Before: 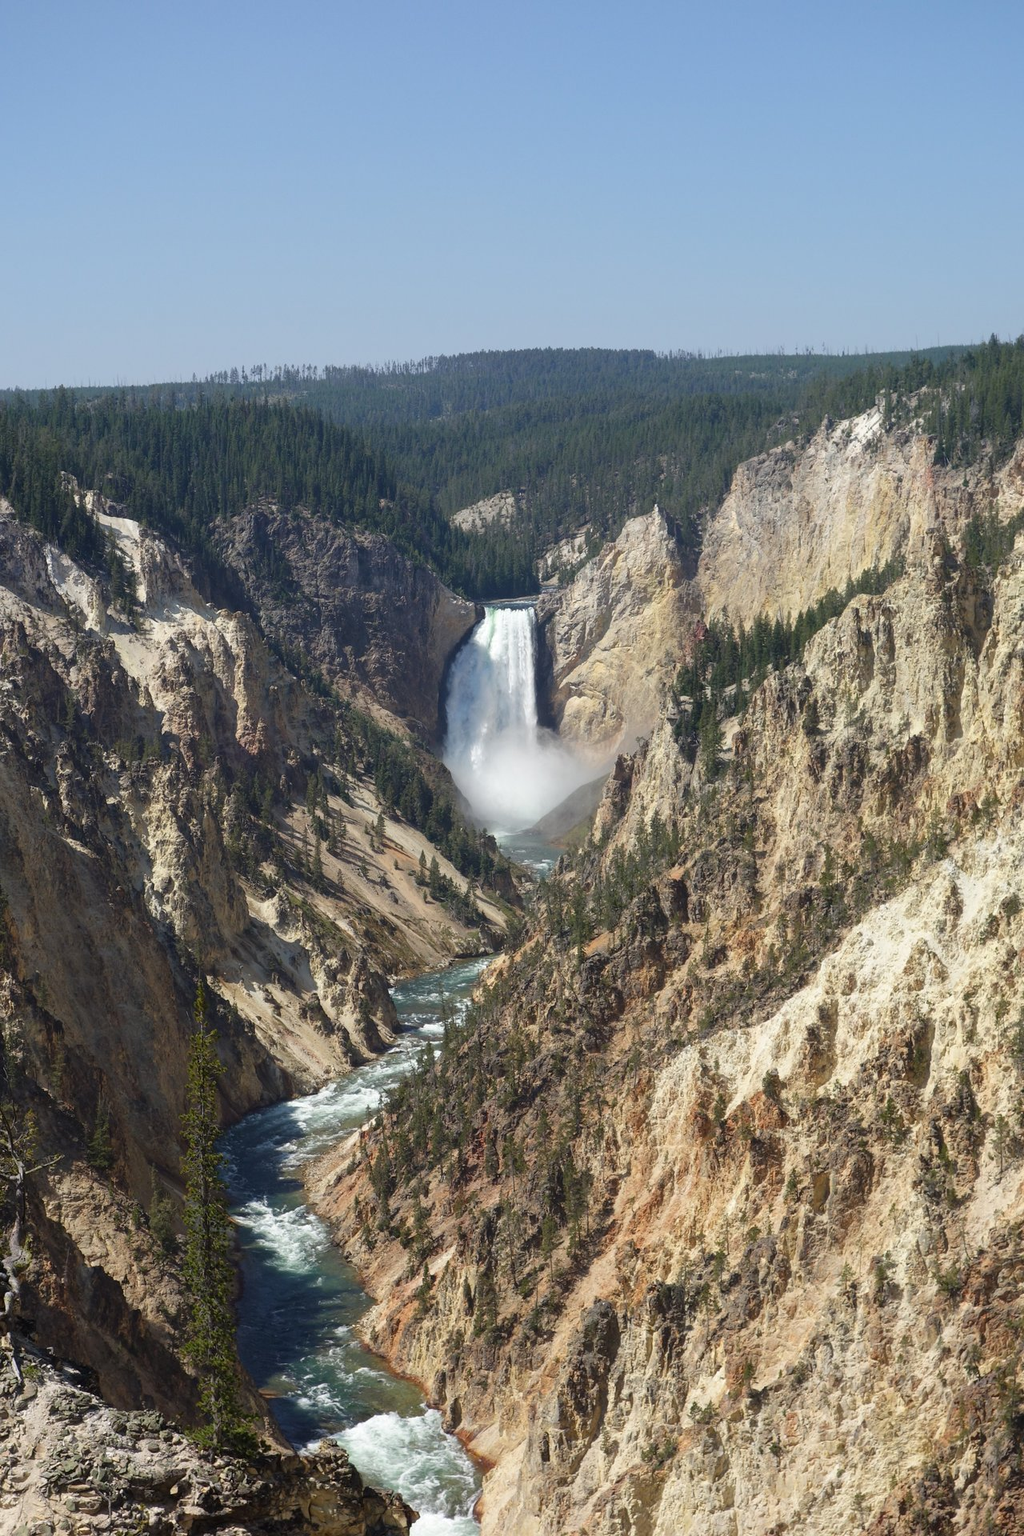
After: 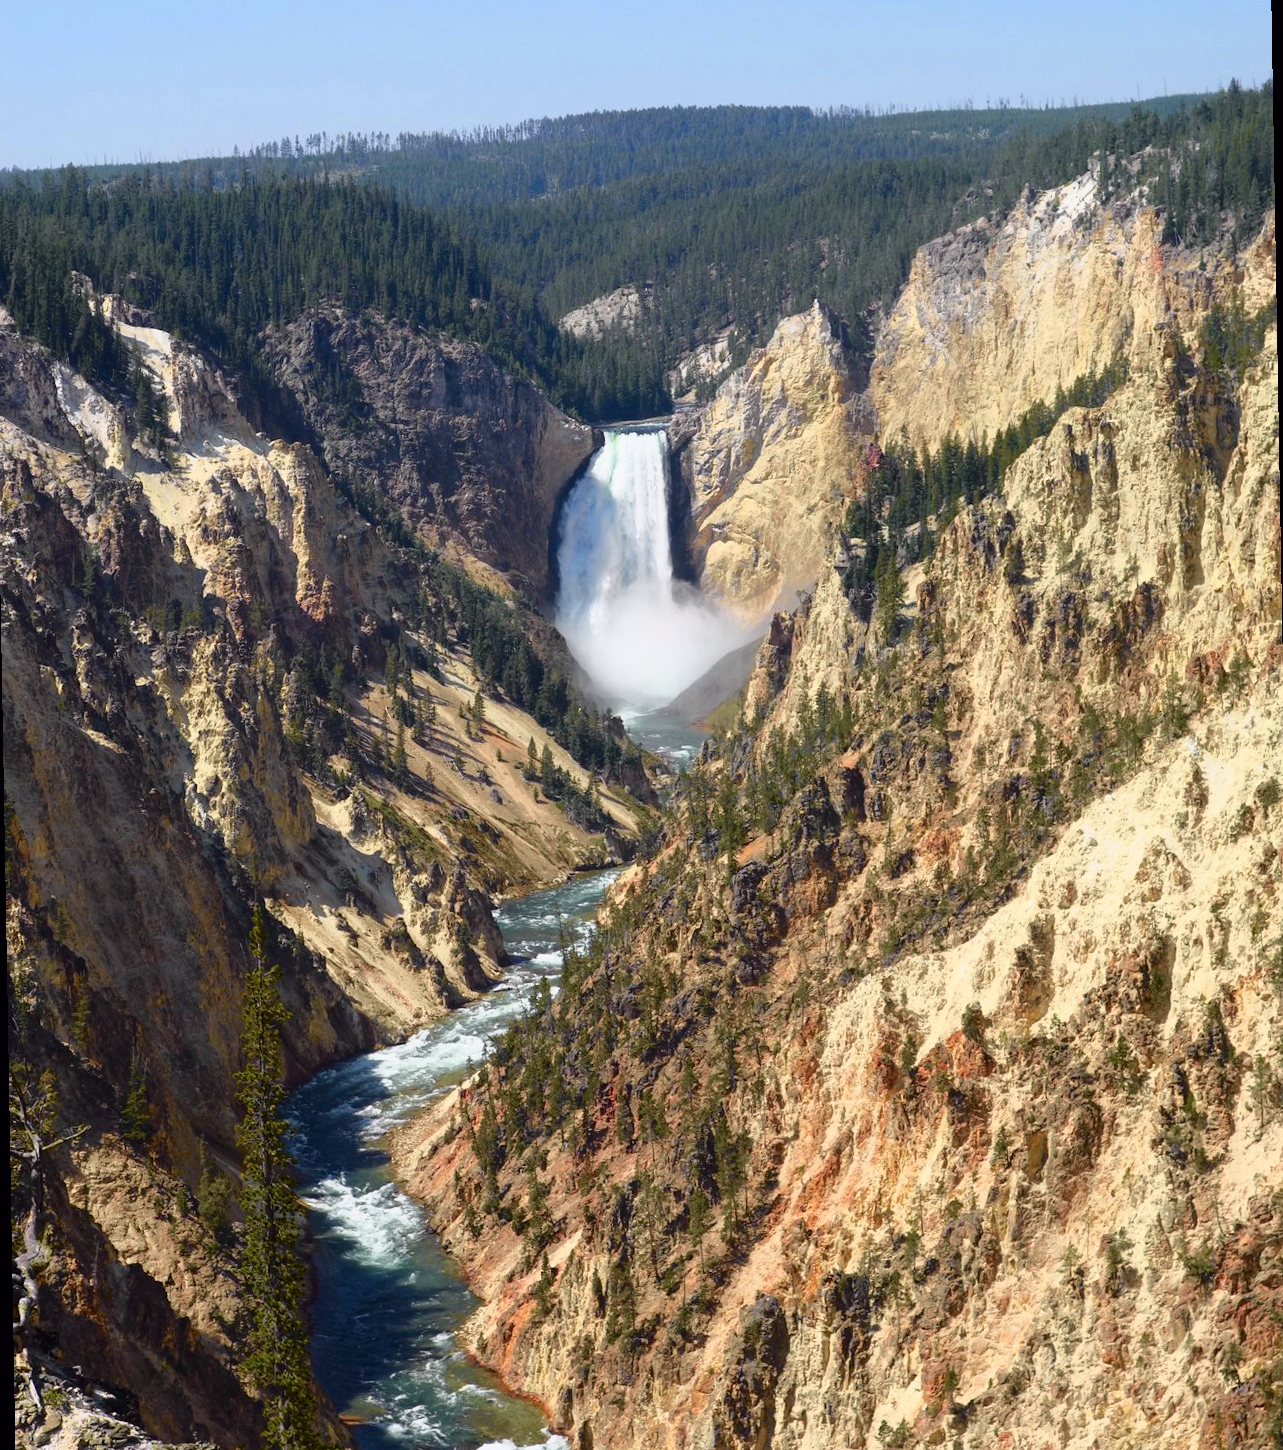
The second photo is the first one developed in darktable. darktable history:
tone curve: curves: ch0 [(0, 0) (0.105, 0.068) (0.195, 0.162) (0.283, 0.283) (0.384, 0.404) (0.485, 0.531) (0.638, 0.681) (0.795, 0.879) (1, 0.977)]; ch1 [(0, 0) (0.161, 0.092) (0.35, 0.33) (0.379, 0.401) (0.456, 0.469) (0.498, 0.503) (0.531, 0.537) (0.596, 0.621) (0.635, 0.671) (1, 1)]; ch2 [(0, 0) (0.371, 0.362) (0.437, 0.437) (0.483, 0.484) (0.53, 0.515) (0.56, 0.58) (0.622, 0.606) (1, 1)], color space Lab, independent channels, preserve colors none
rotate and perspective: rotation -1°, crop left 0.011, crop right 0.989, crop top 0.025, crop bottom 0.975
crop and rotate: top 15.774%, bottom 5.506%
color balance rgb: linear chroma grading › global chroma 15%, perceptual saturation grading › global saturation 30%
